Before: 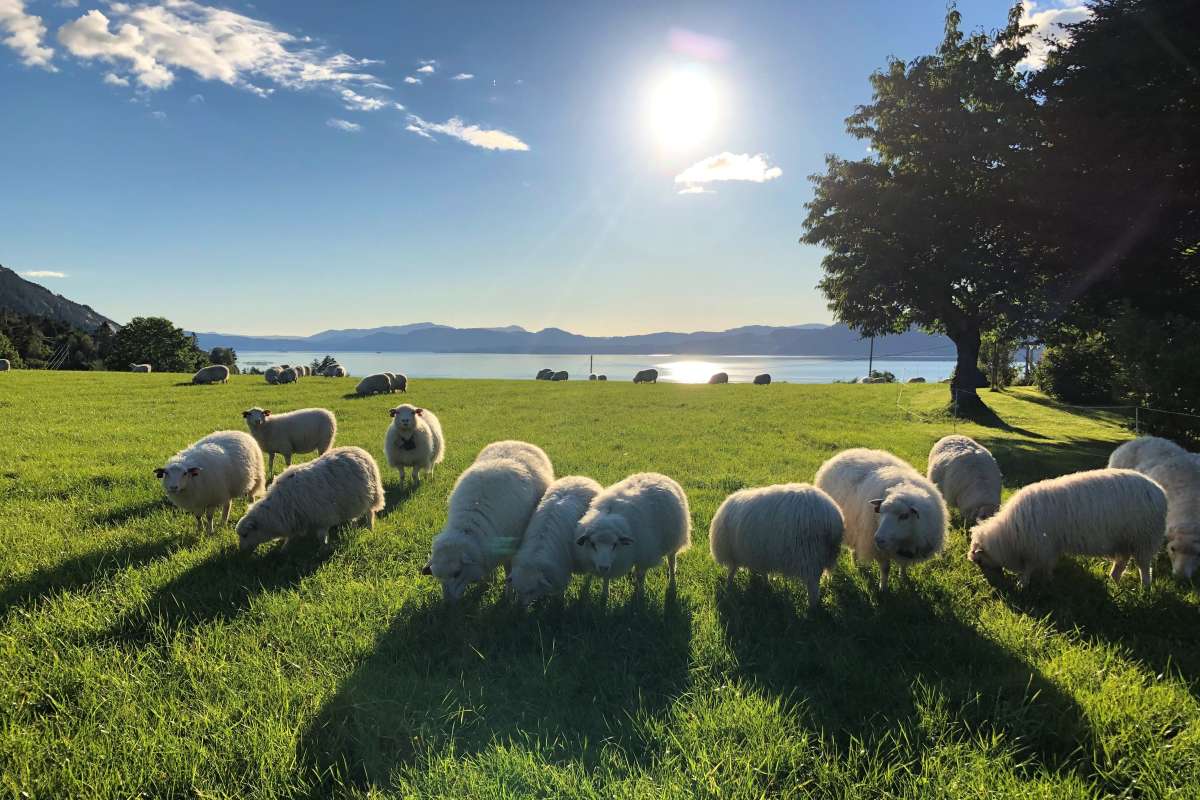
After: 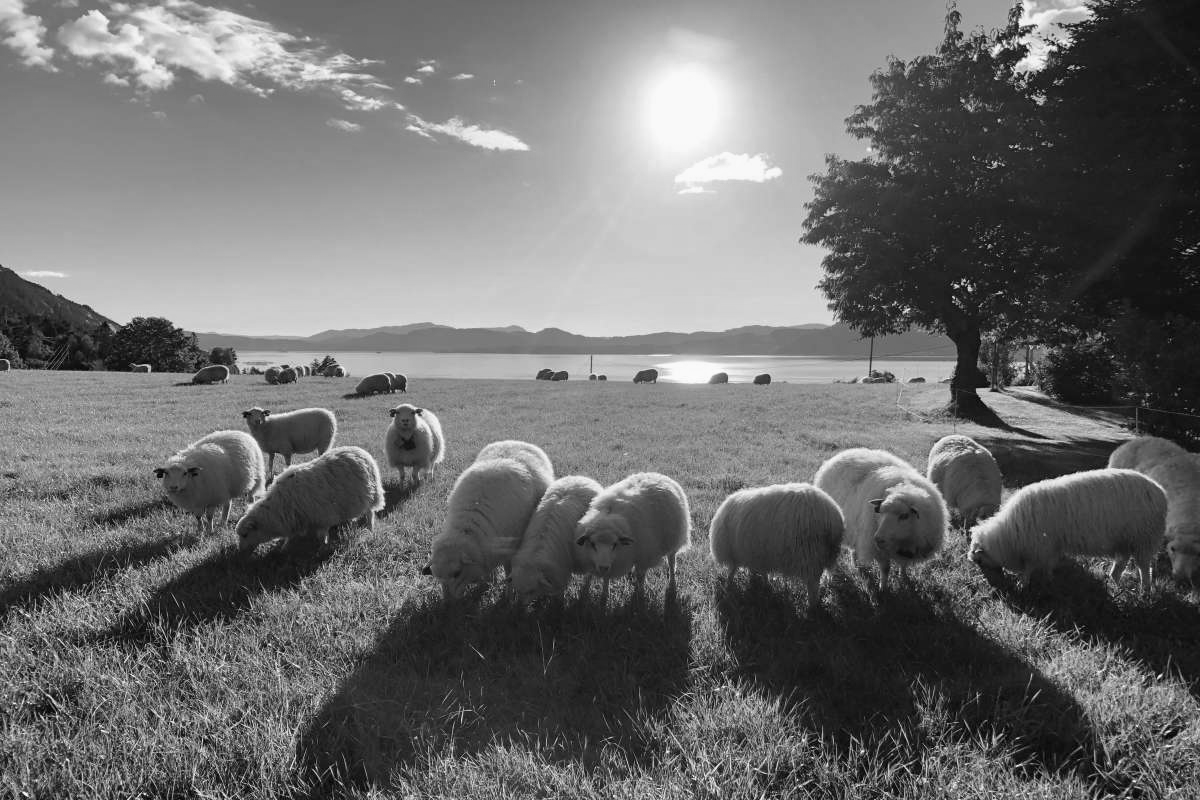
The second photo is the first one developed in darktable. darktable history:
velvia: strength 15%
monochrome: a 32, b 64, size 2.3
